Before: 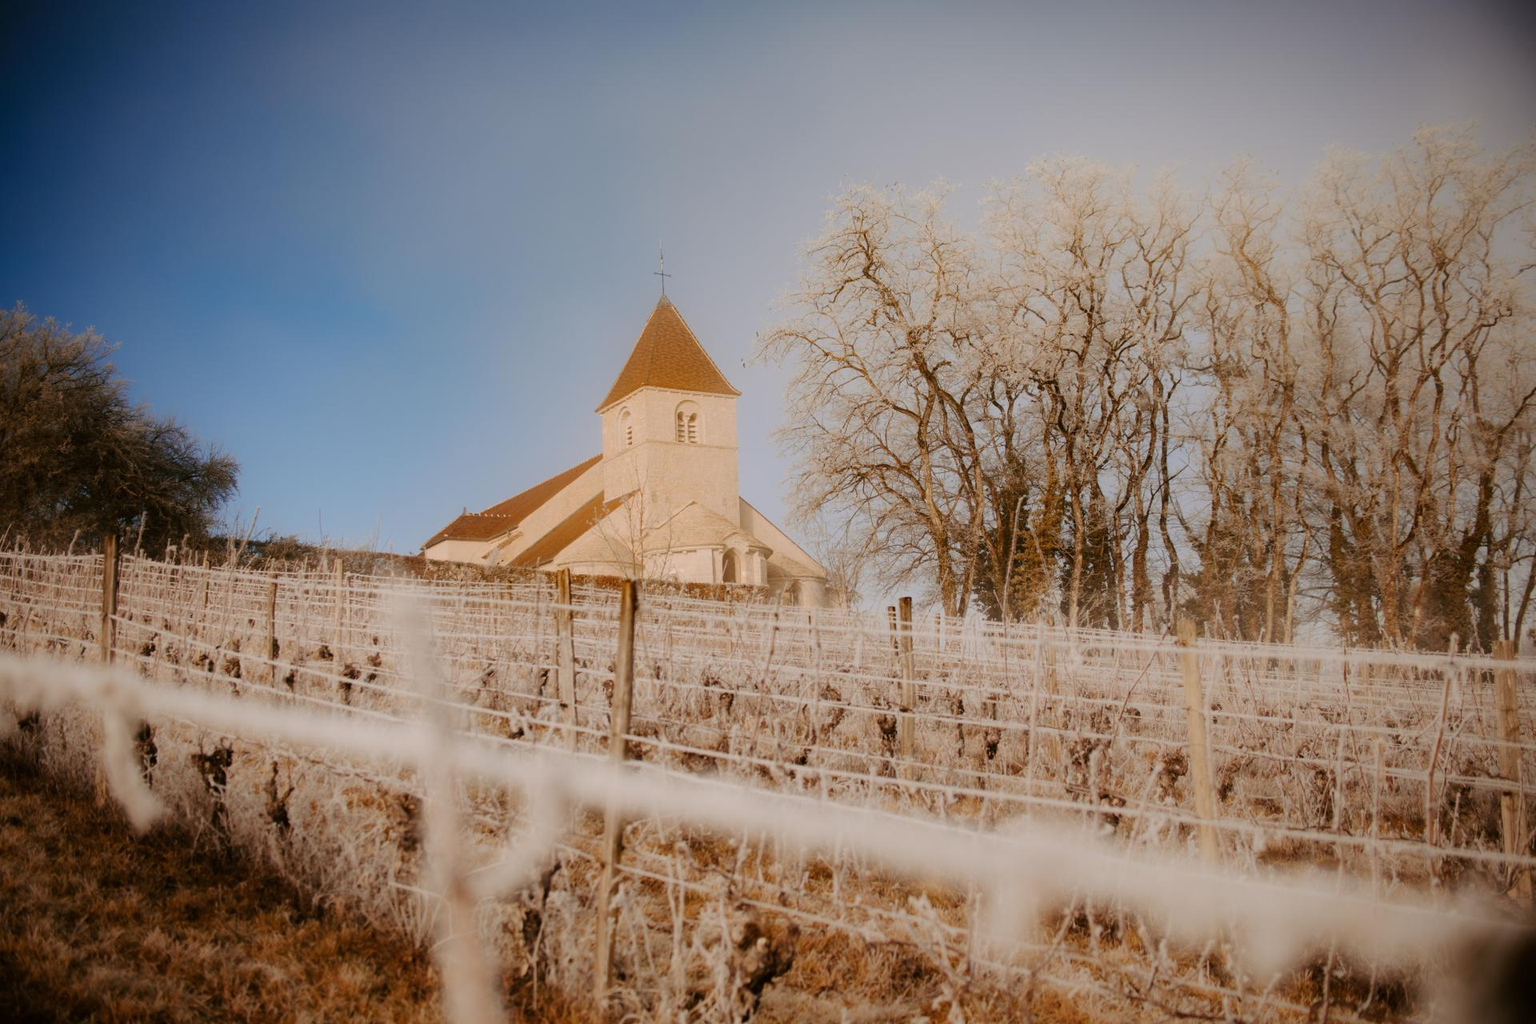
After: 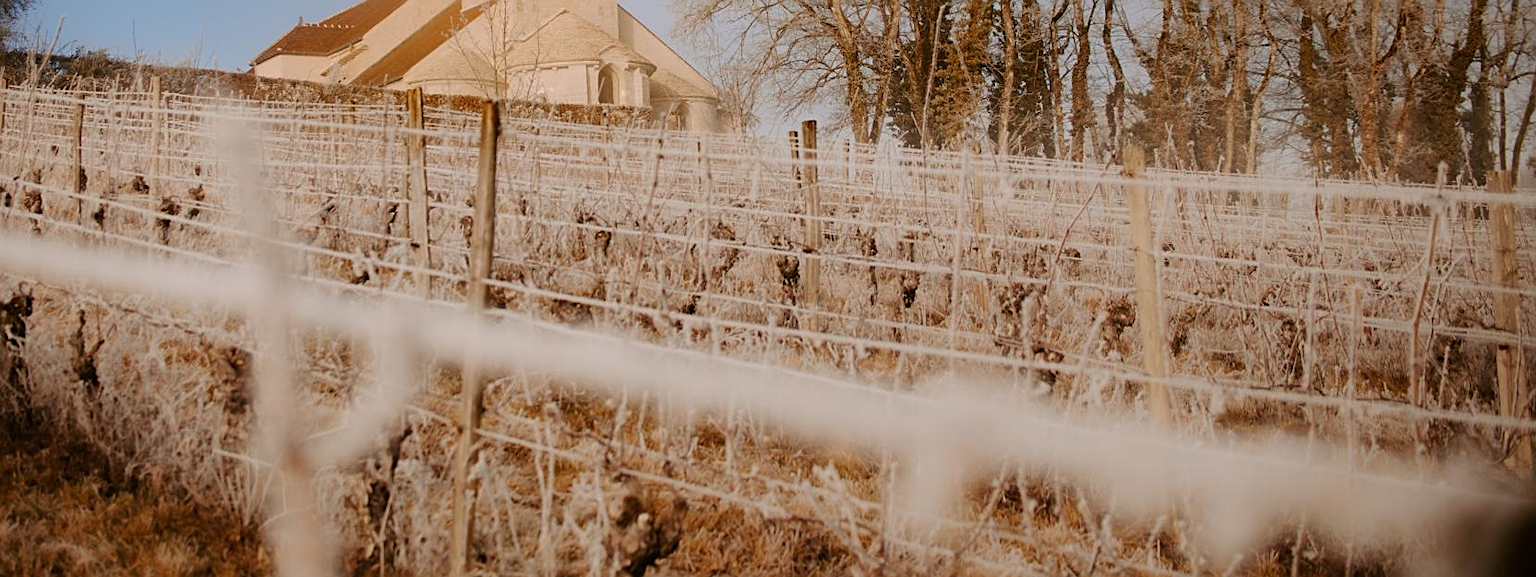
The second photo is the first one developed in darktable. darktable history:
sharpen: on, module defaults
crop and rotate: left 13.306%, top 48.129%, bottom 2.928%
